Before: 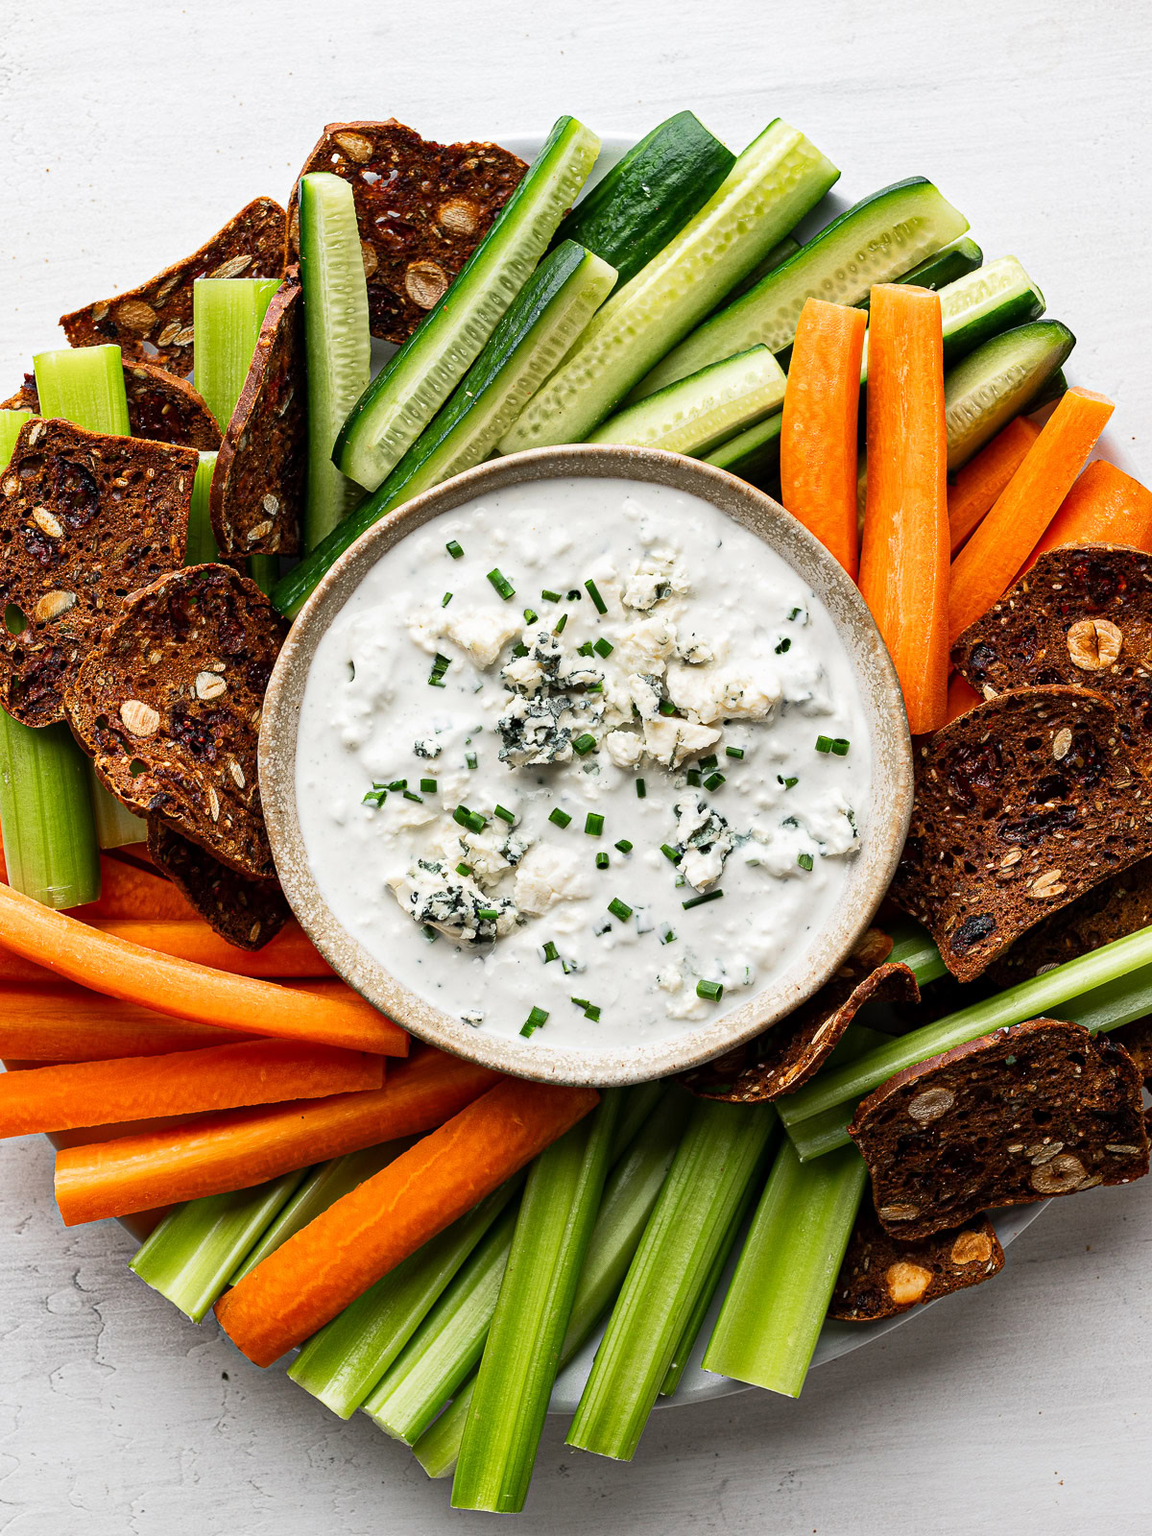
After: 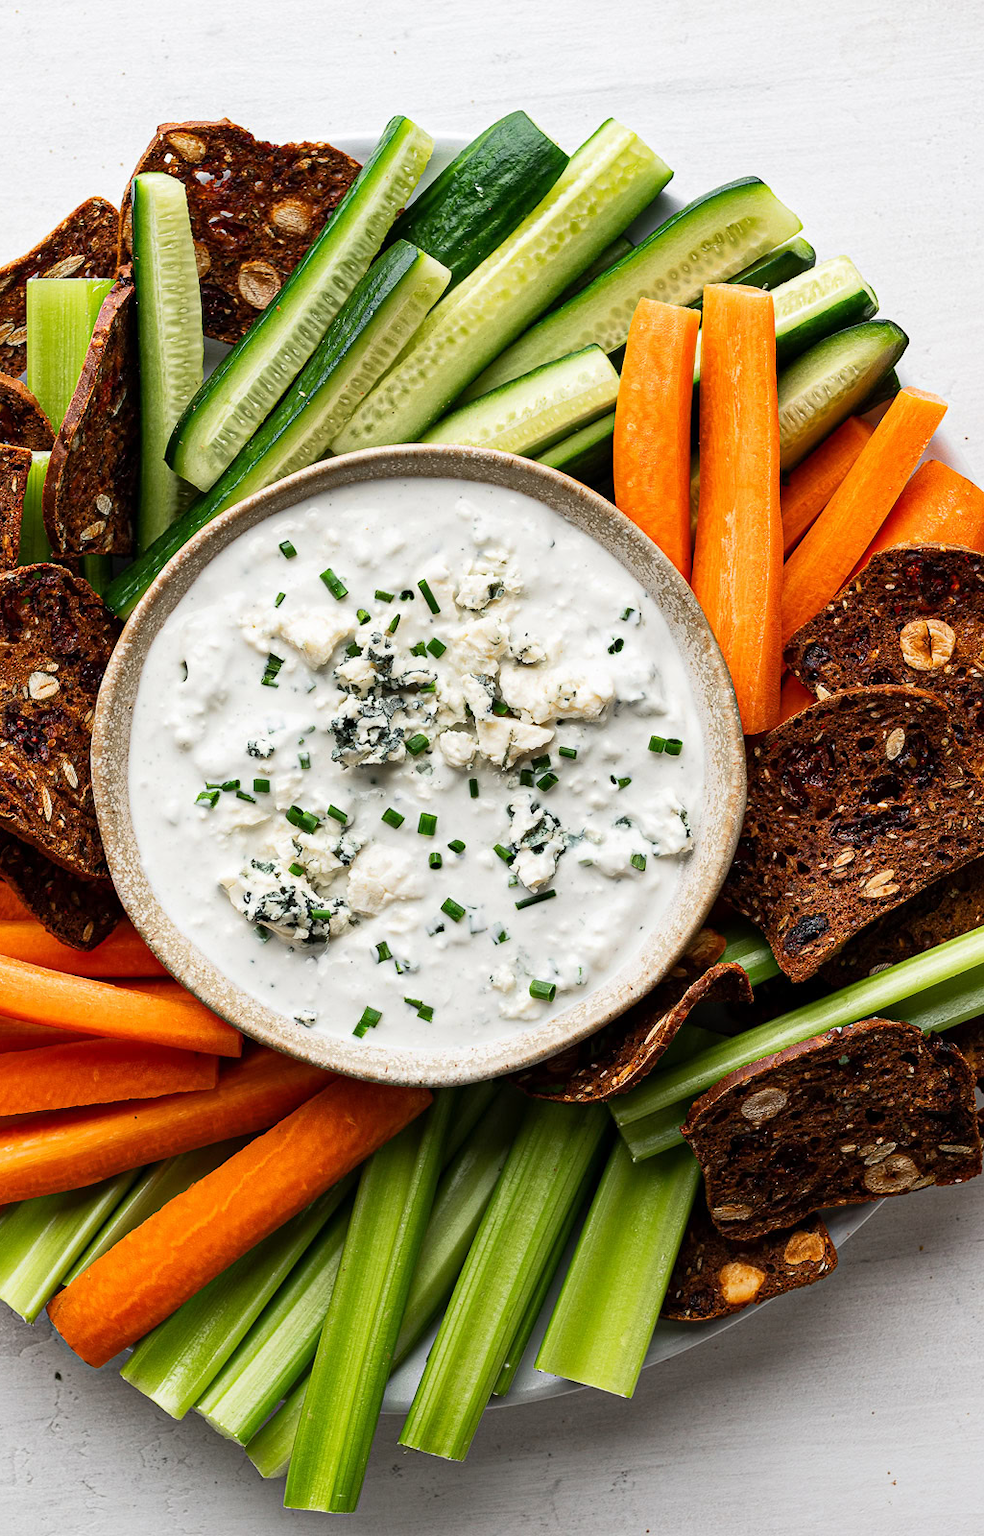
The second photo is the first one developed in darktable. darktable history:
crop and rotate: left 14.532%
